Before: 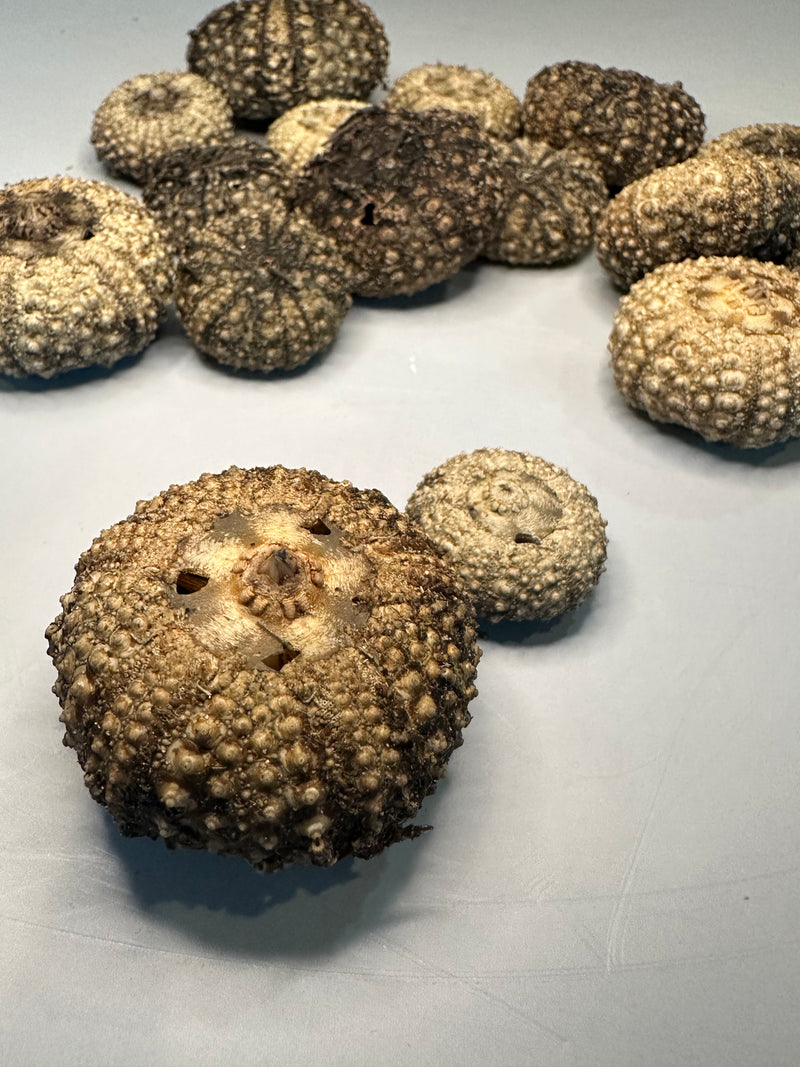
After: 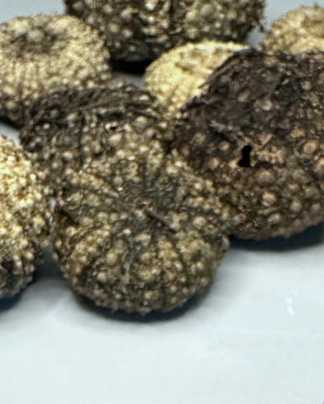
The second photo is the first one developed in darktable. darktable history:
crop: left 15.452%, top 5.459%, right 43.956%, bottom 56.62%
white balance: red 0.925, blue 1.046
